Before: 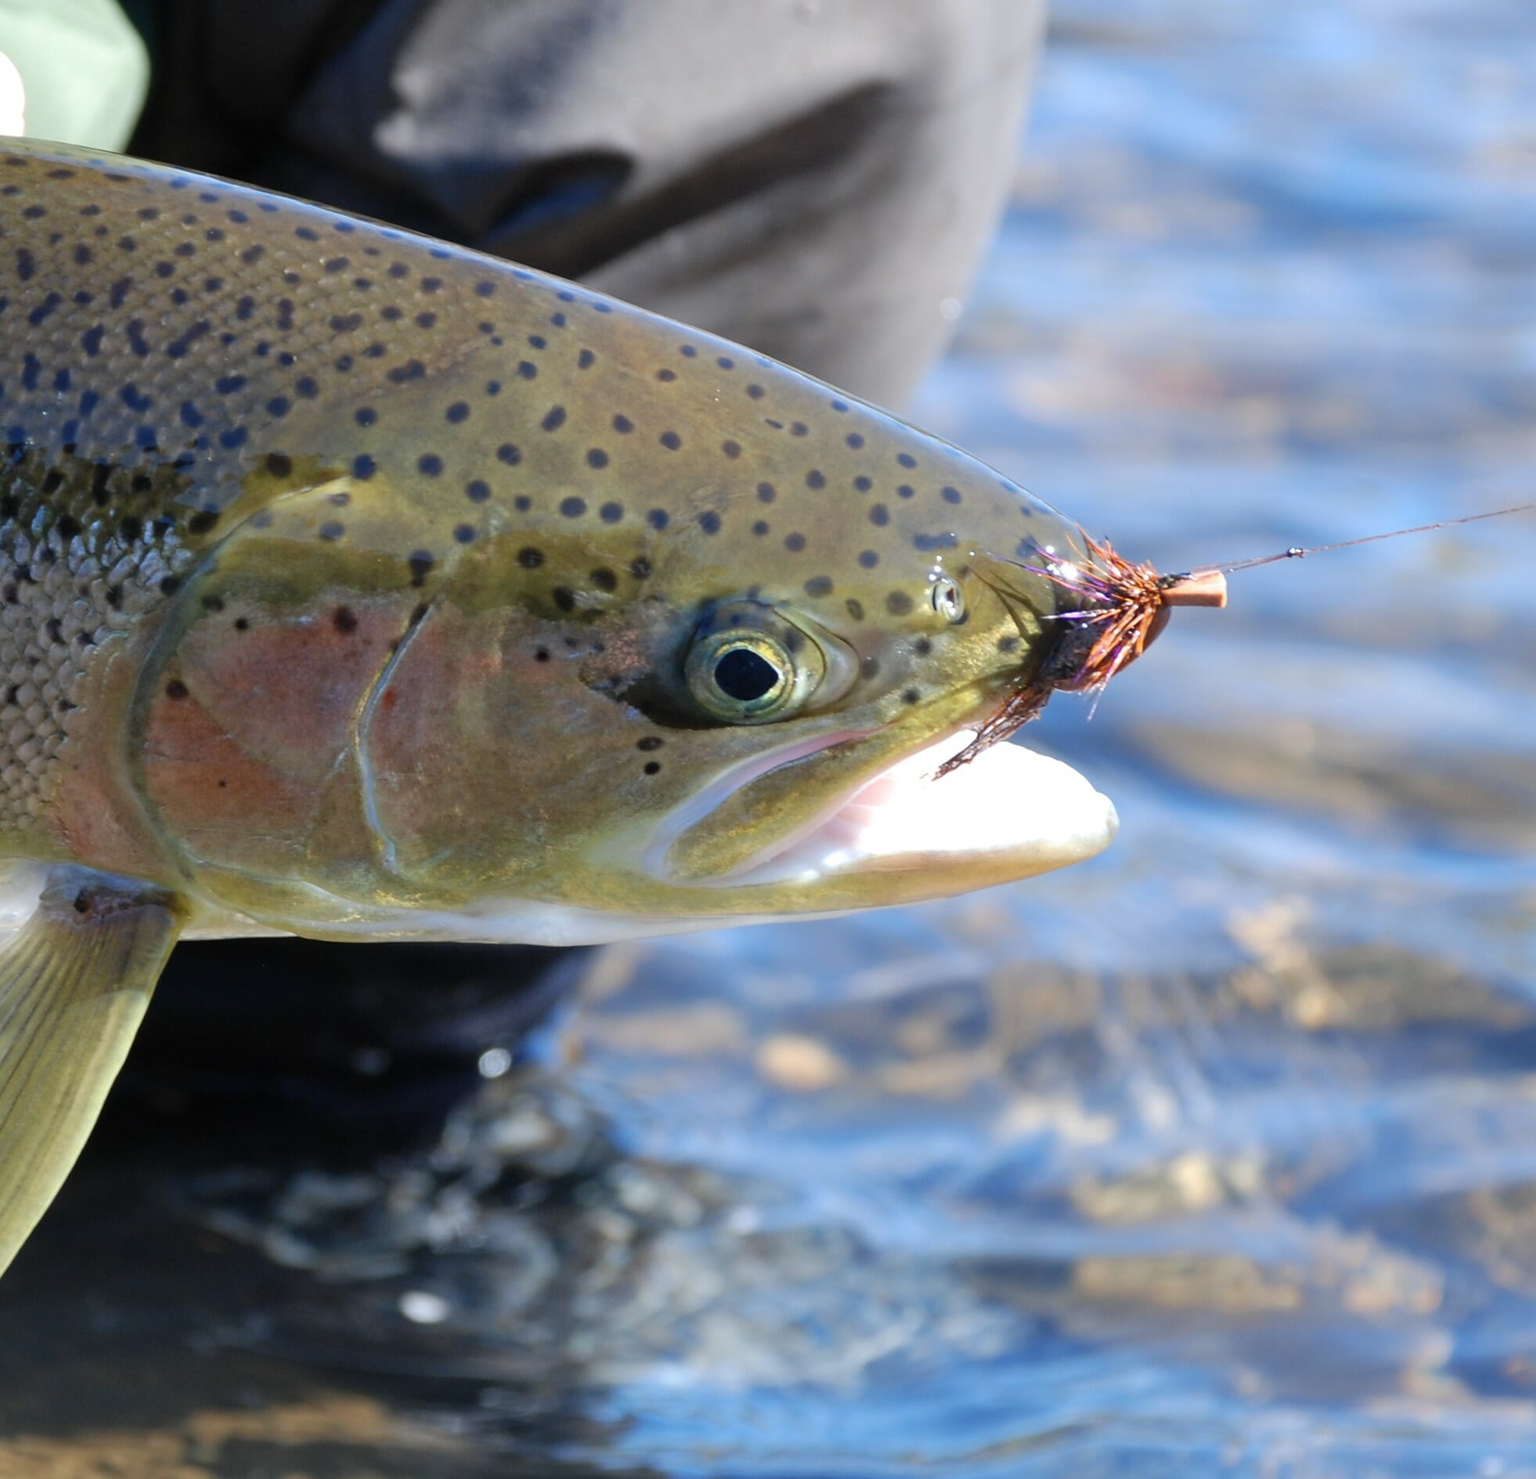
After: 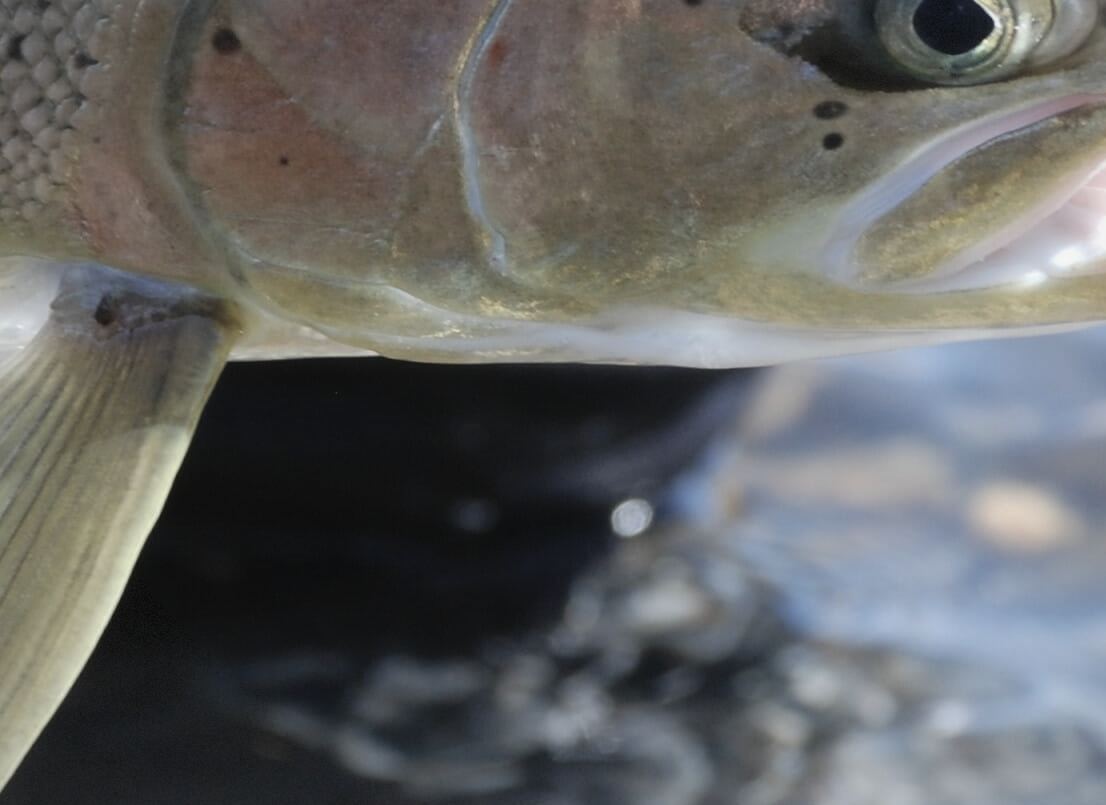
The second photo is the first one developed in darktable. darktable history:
vignetting: fall-off start 85%, fall-off radius 80%, brightness -0.182, saturation -0.3, width/height ratio 1.219, dithering 8-bit output, unbound false
contrast brightness saturation: contrast -0.05, saturation -0.41
crop: top 44.483%, right 43.593%, bottom 12.892%
haze removal: strength -0.1, adaptive false
